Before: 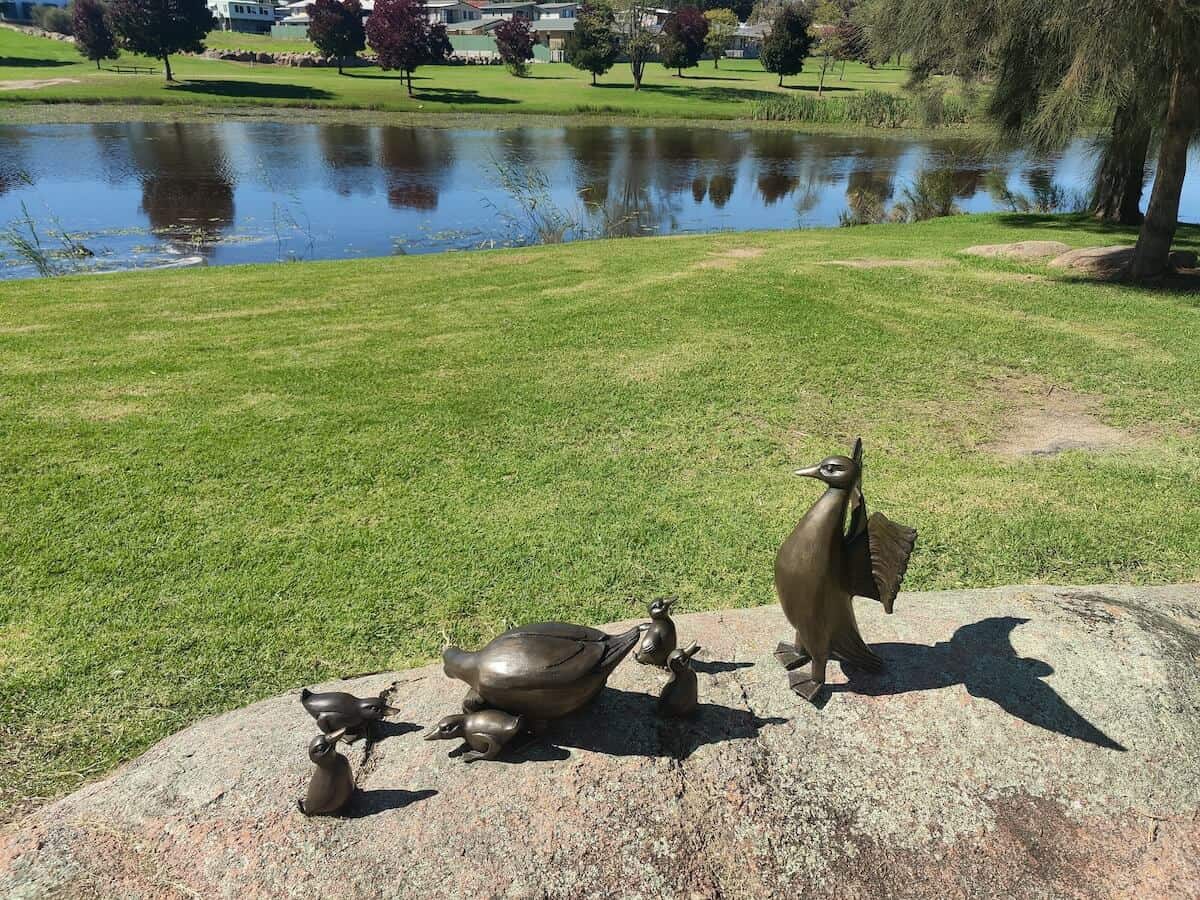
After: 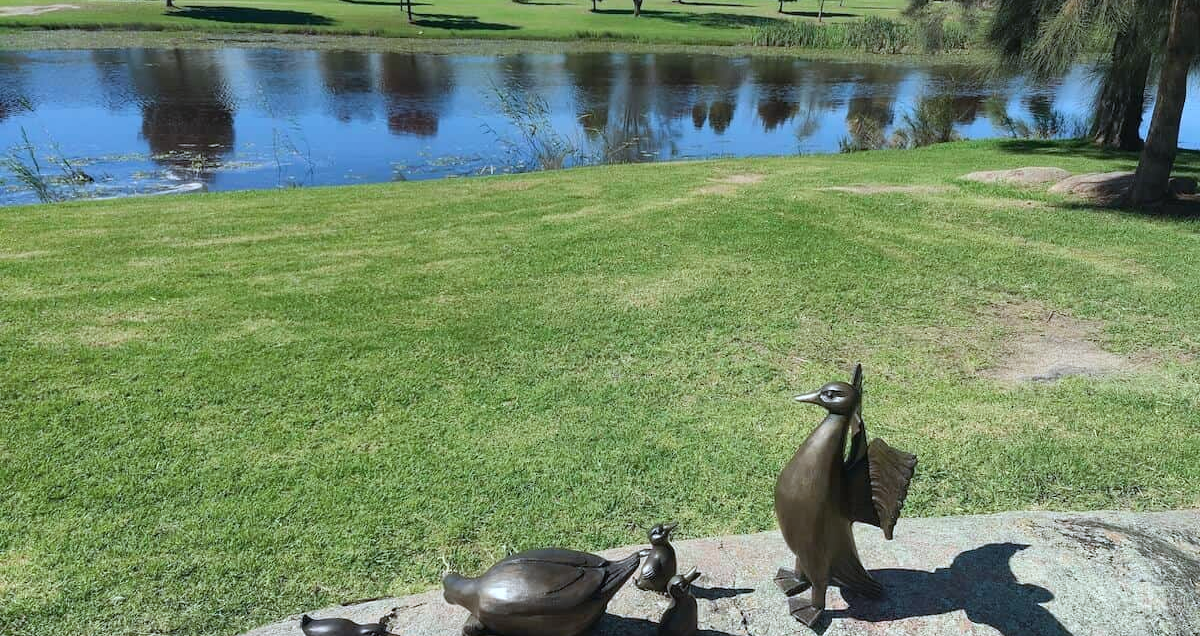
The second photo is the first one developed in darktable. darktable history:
tone equalizer: on, module defaults
white balance: emerald 1
color calibration: x 0.372, y 0.386, temperature 4283.97 K
crop and rotate: top 8.293%, bottom 20.996%
rgb levels: preserve colors max RGB
